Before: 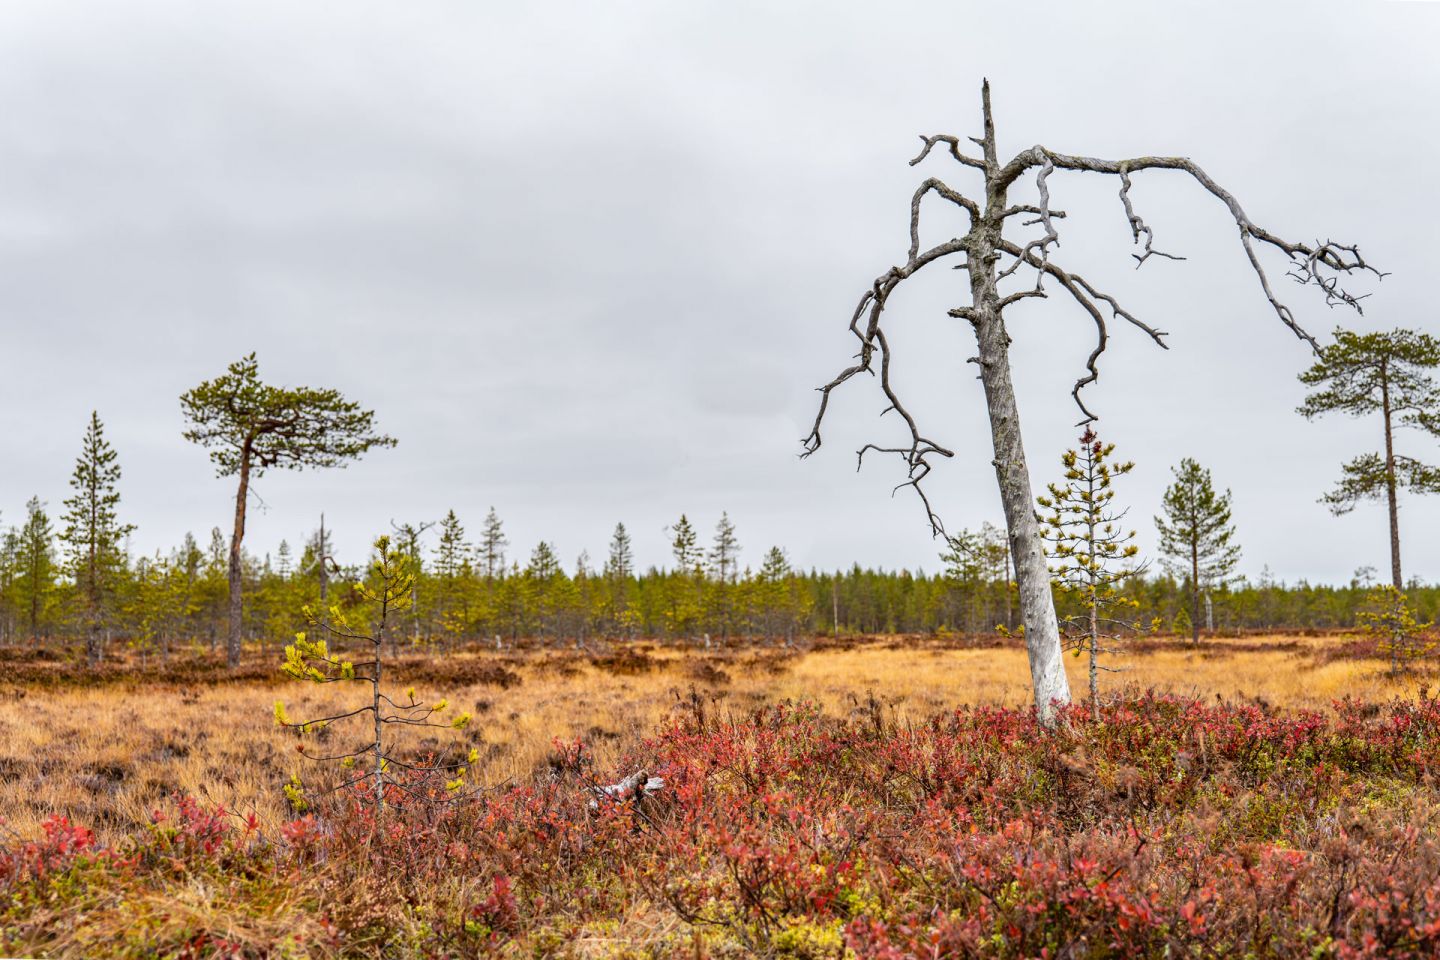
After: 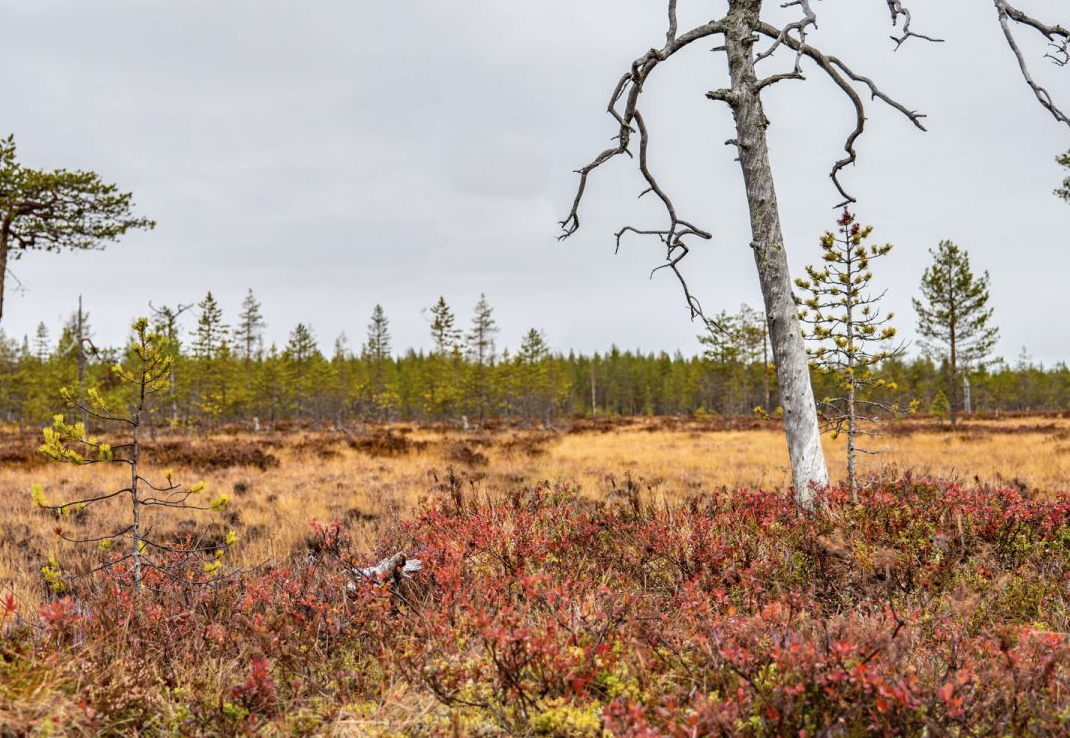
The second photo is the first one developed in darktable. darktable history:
contrast brightness saturation: saturation -0.09
crop: left 16.846%, top 22.719%, right 8.799%
